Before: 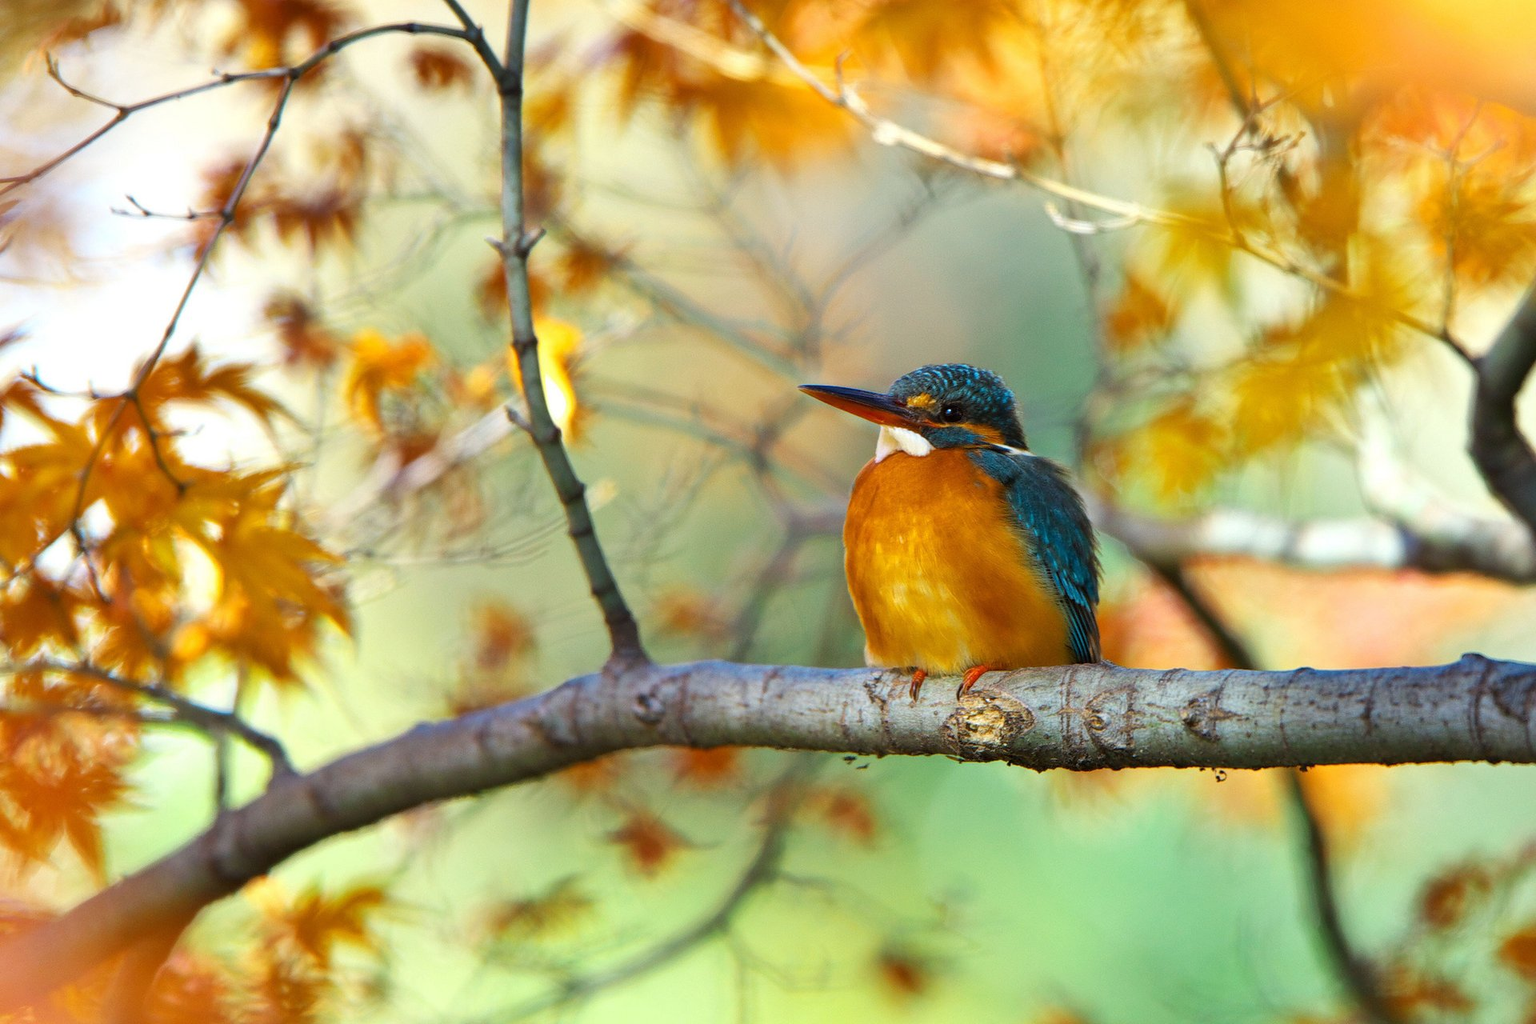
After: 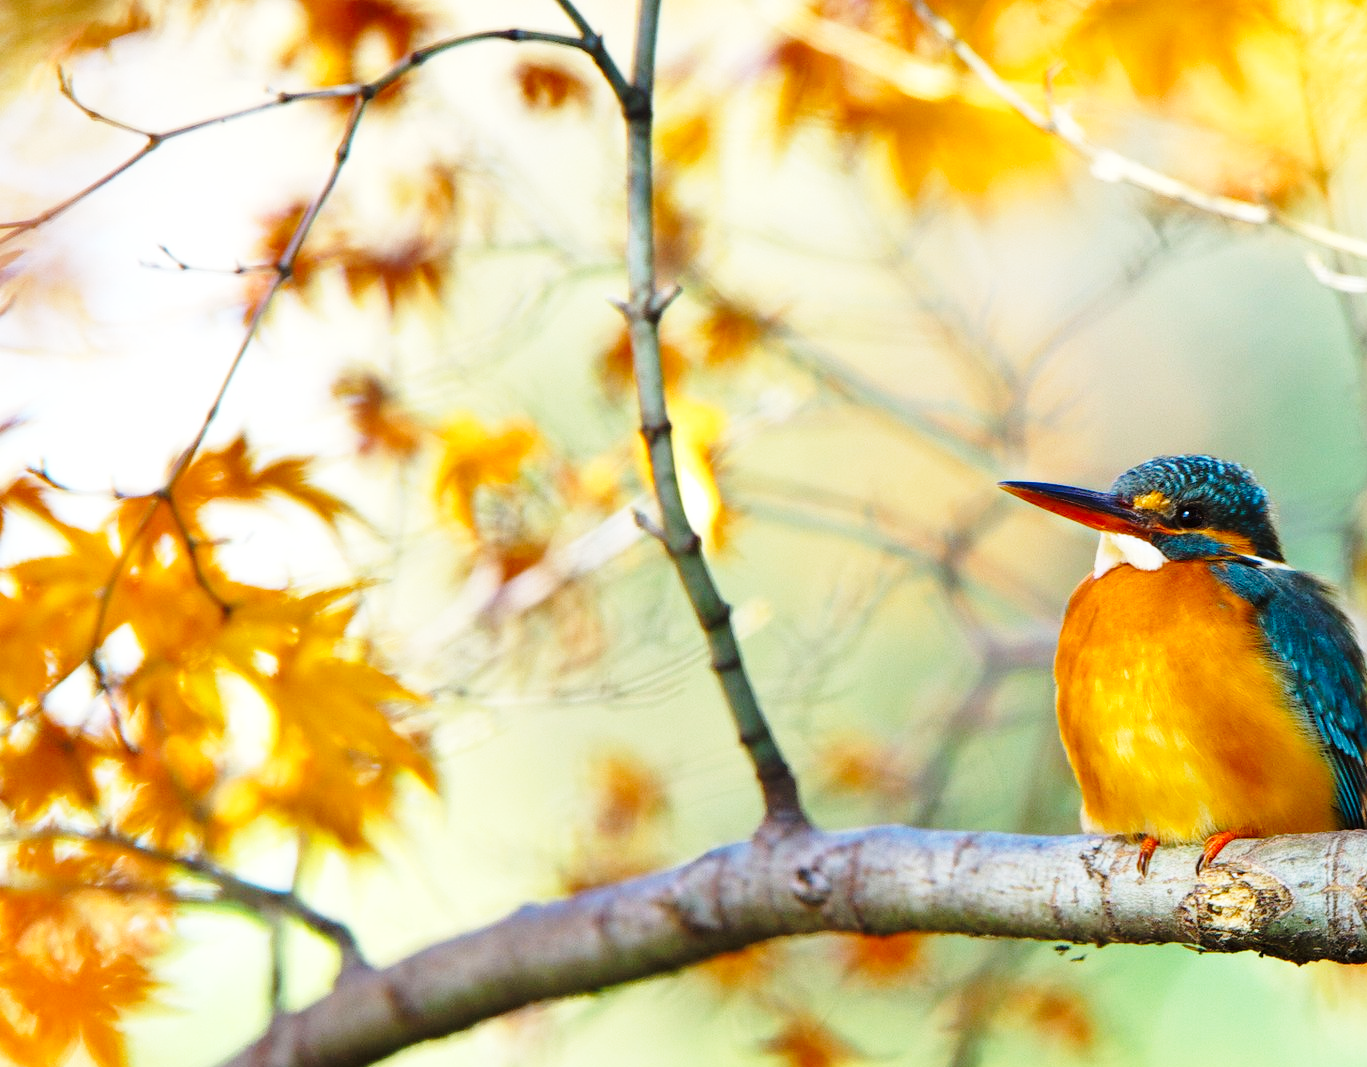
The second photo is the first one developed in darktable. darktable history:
crop: right 28.792%, bottom 16.201%
base curve: curves: ch0 [(0, 0) (0.028, 0.03) (0.121, 0.232) (0.46, 0.748) (0.859, 0.968) (1, 1)], preserve colors none
